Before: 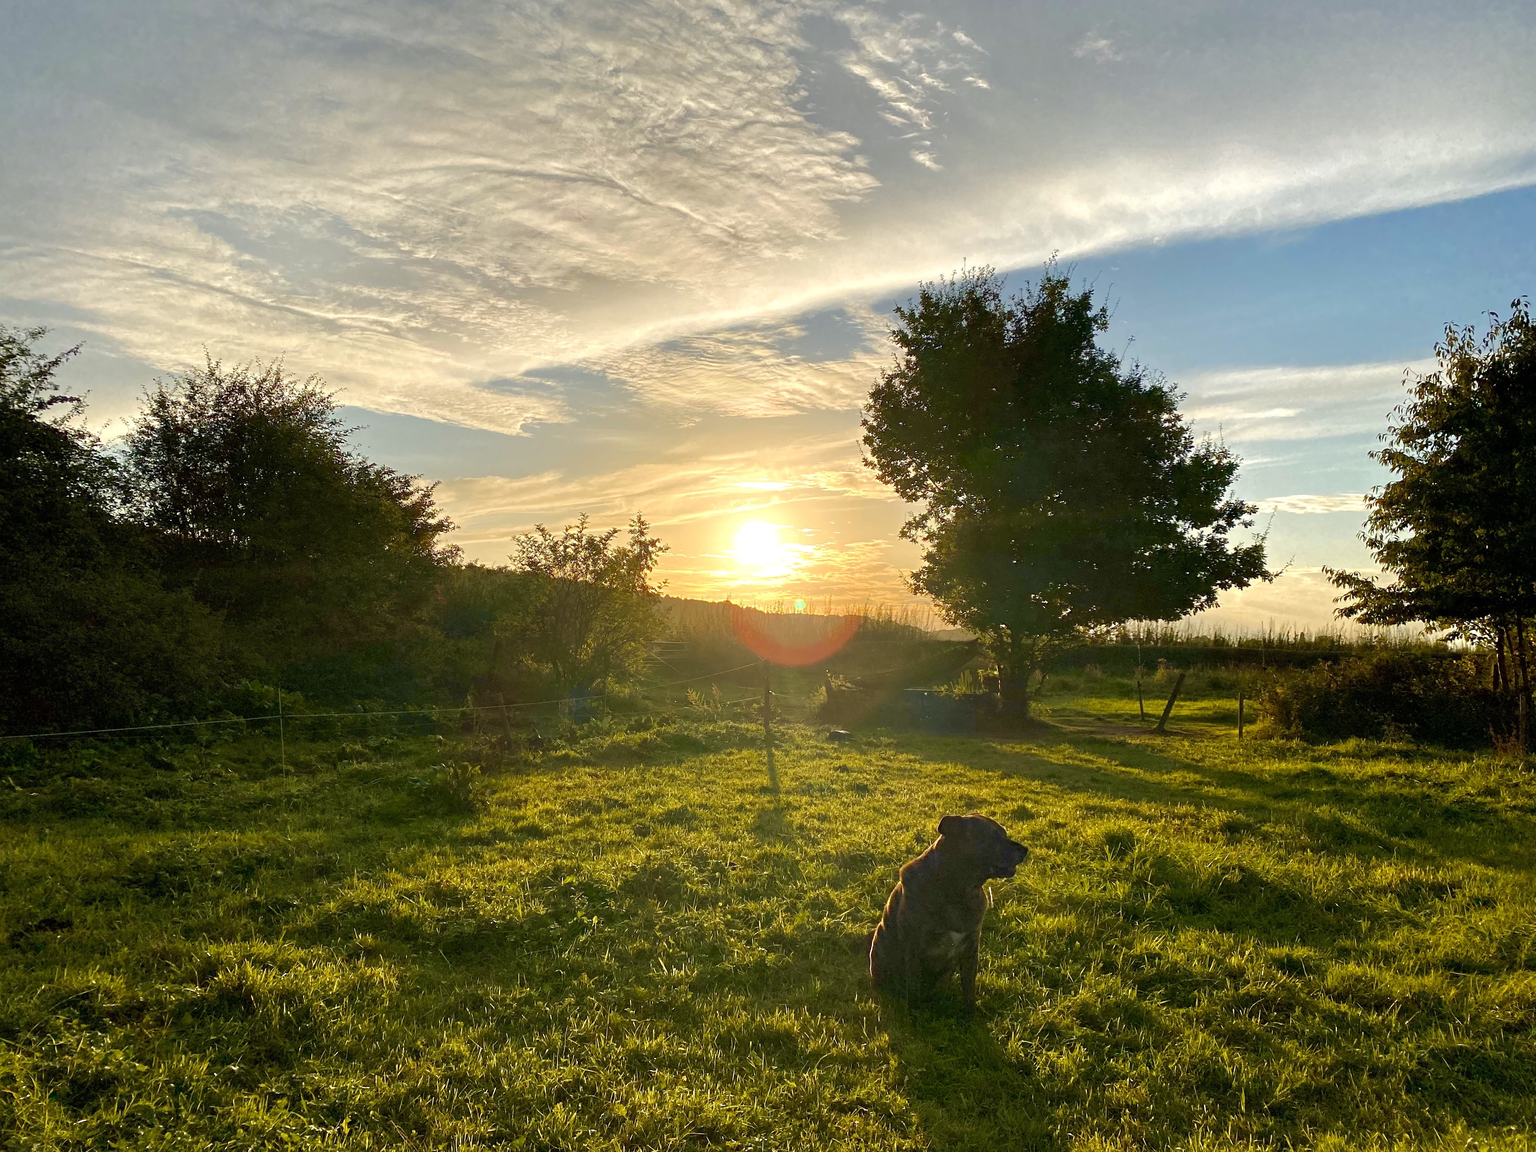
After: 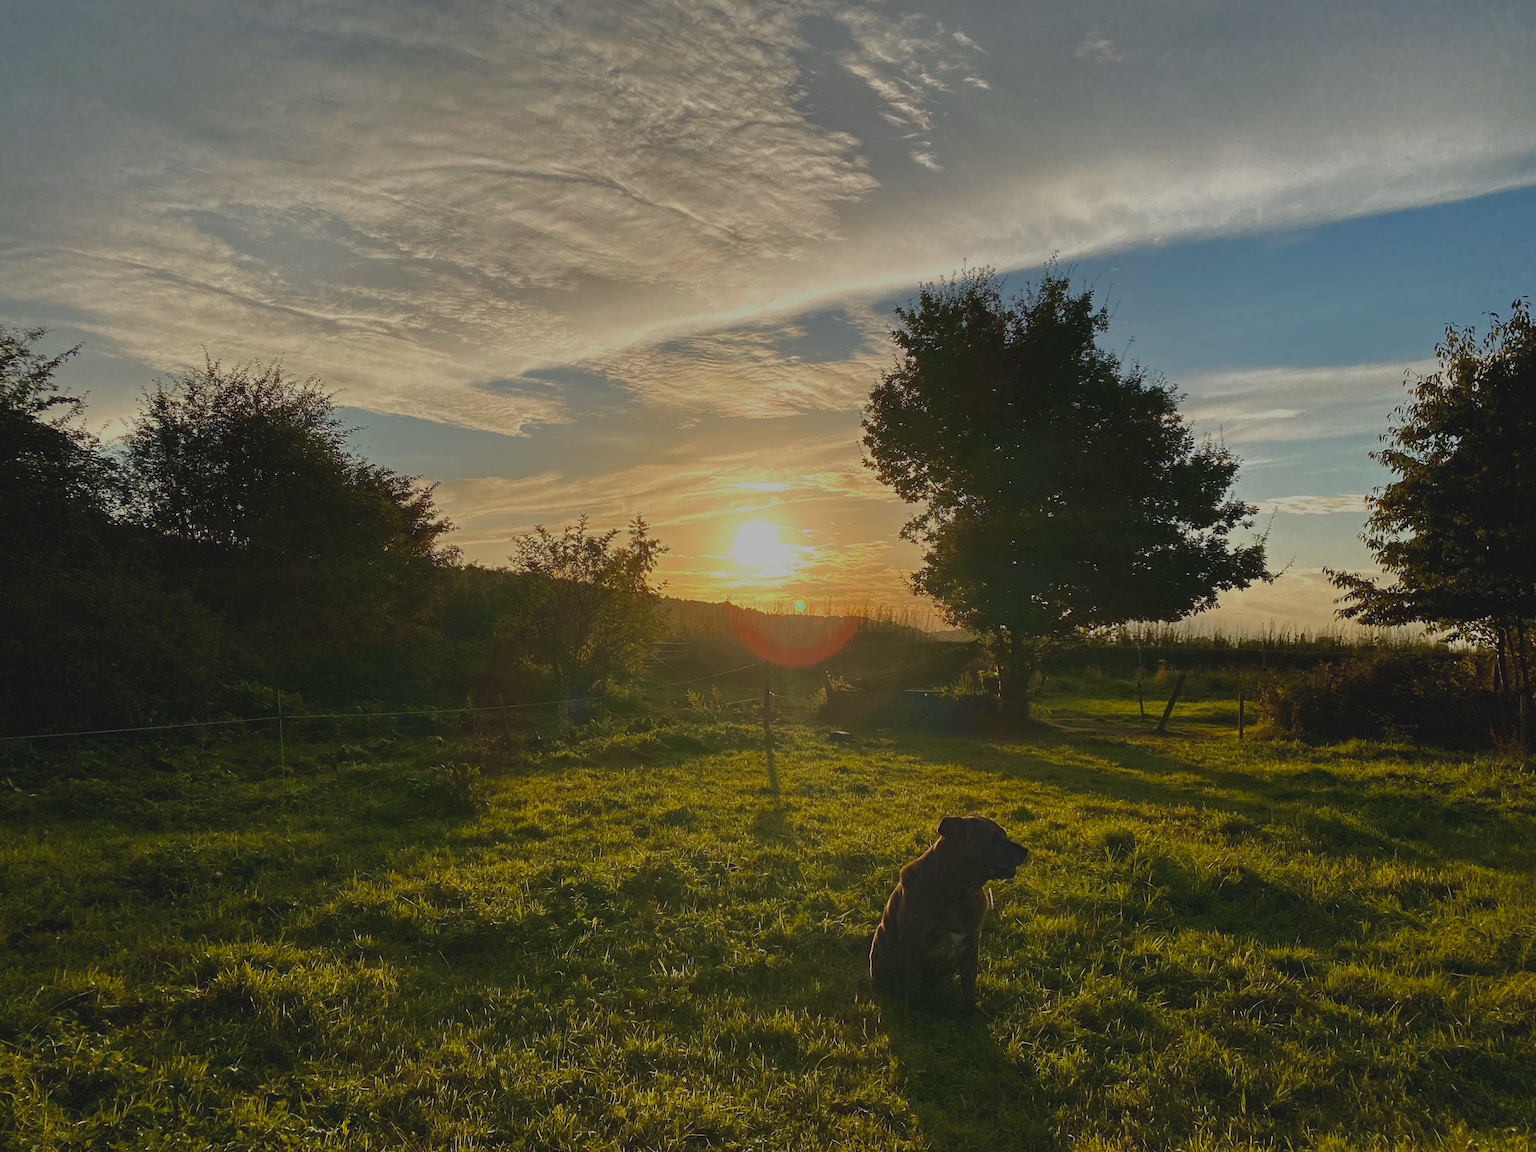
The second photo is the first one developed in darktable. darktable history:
crop: left 0.095%
exposure: black level correction -0.016, exposure -1.11 EV, compensate highlight preservation false
